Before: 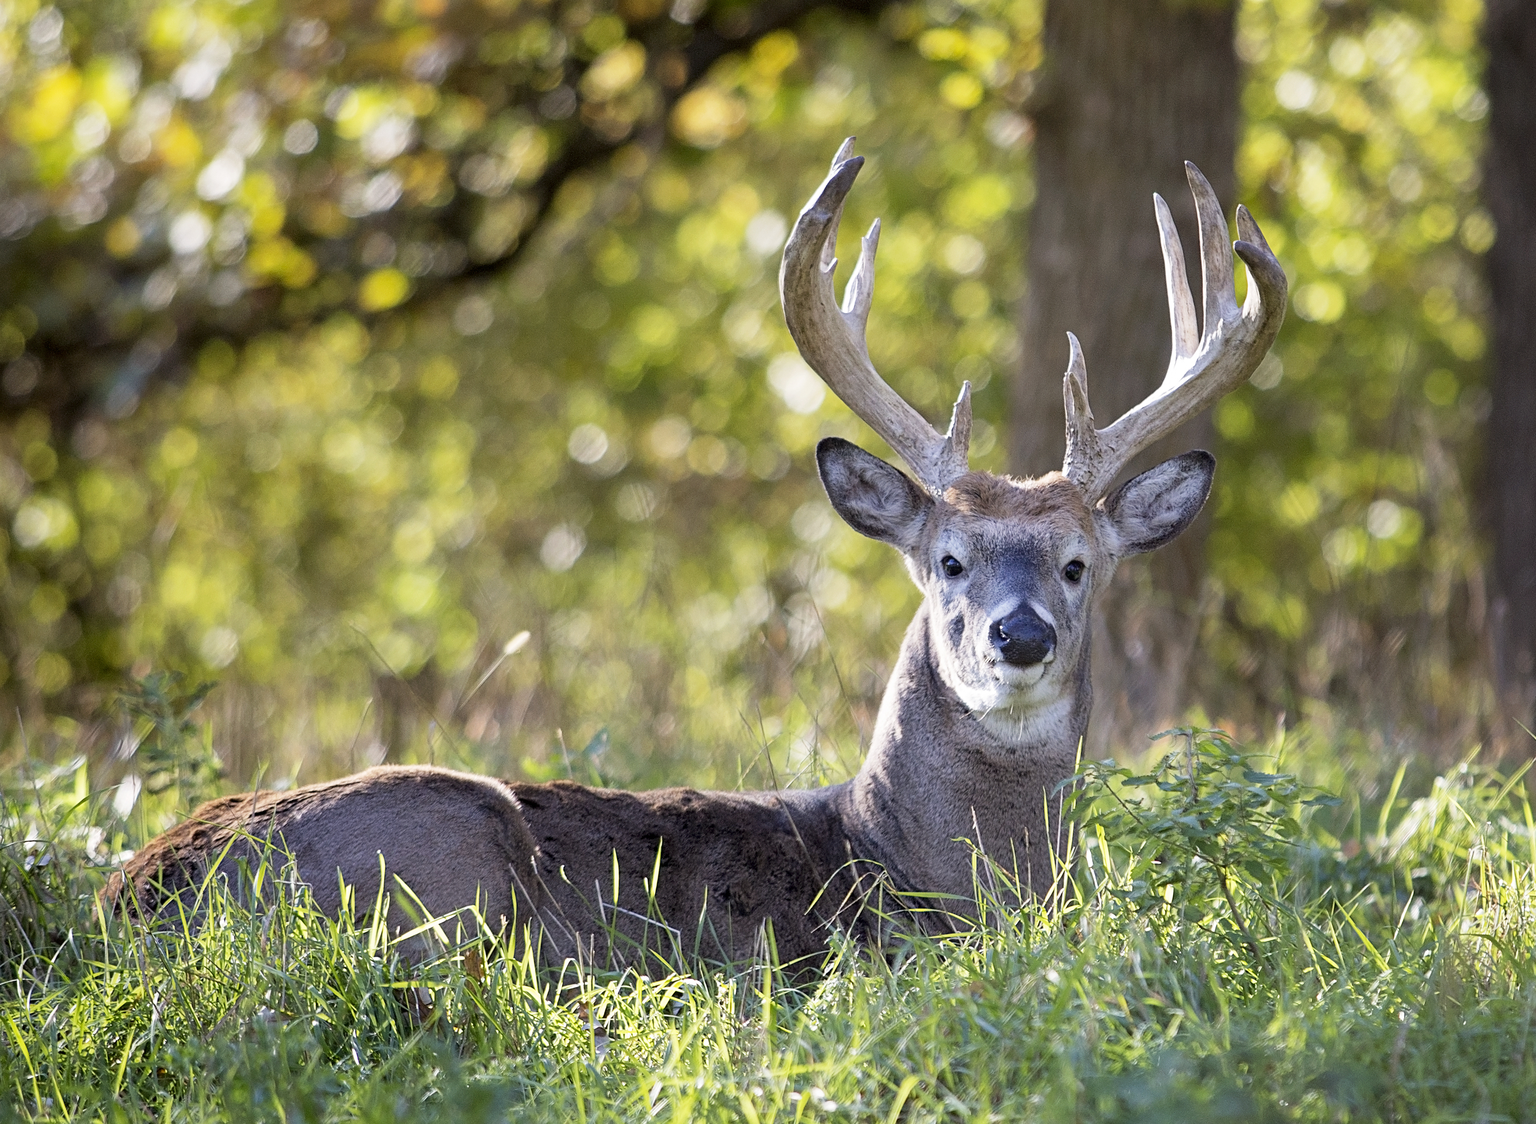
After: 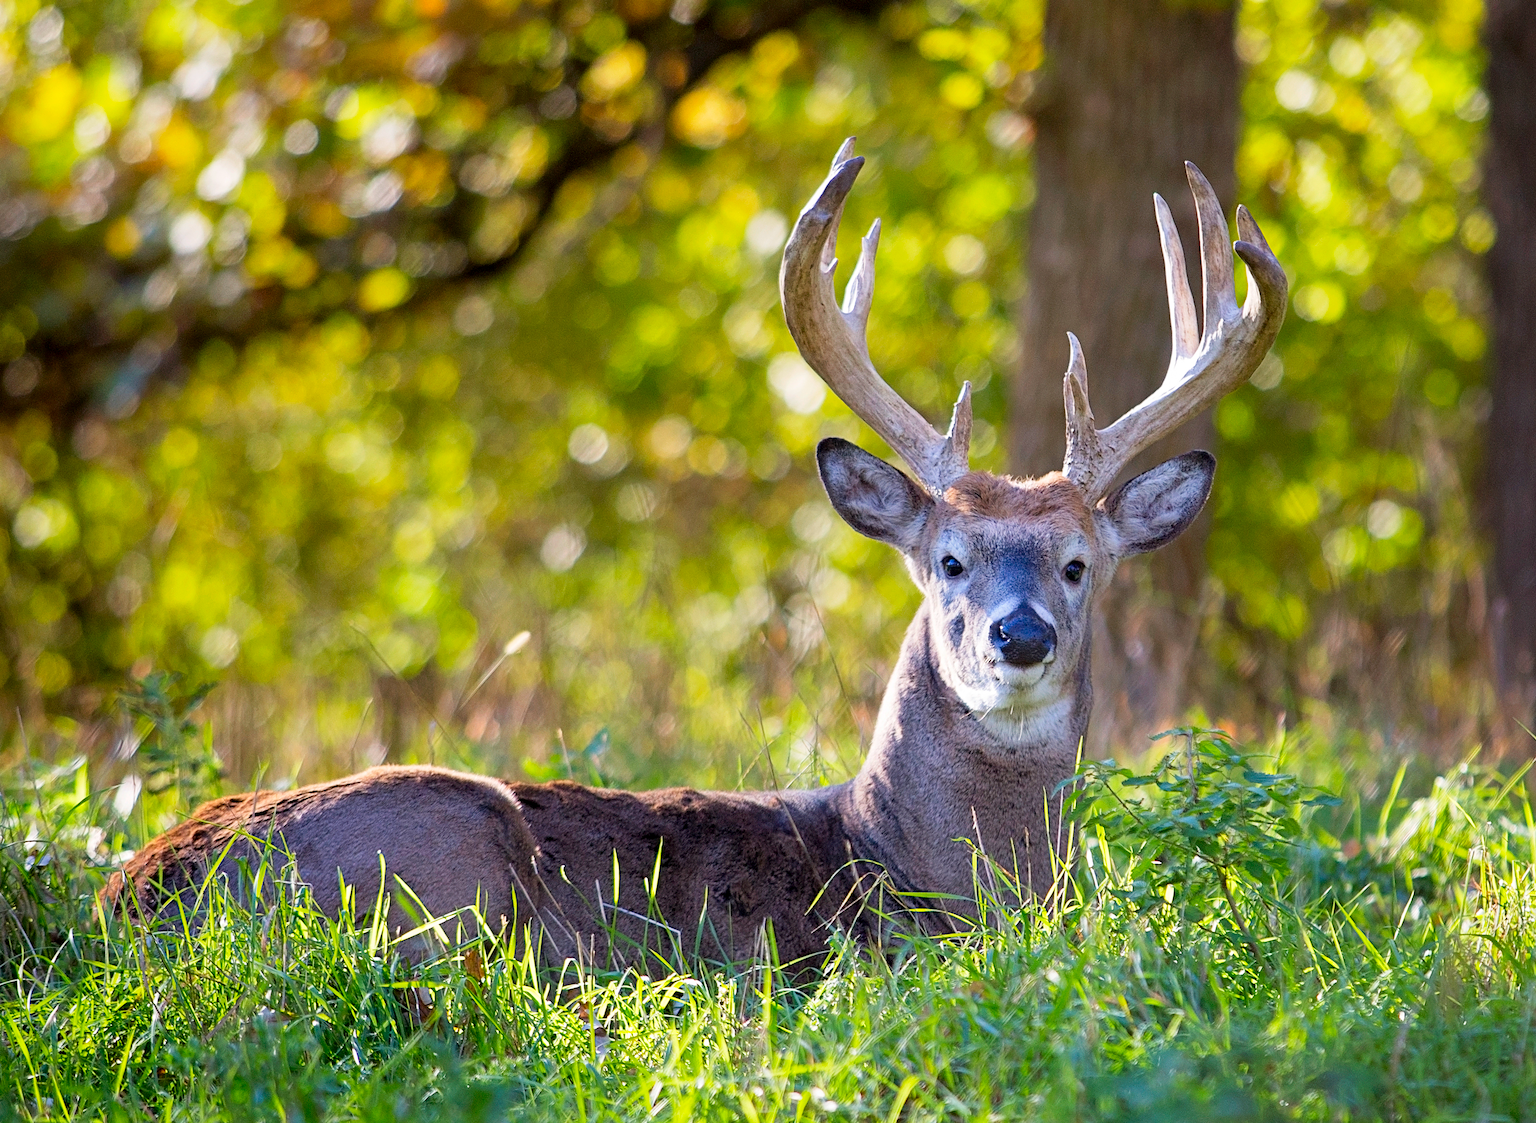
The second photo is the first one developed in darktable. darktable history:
contrast brightness saturation: saturation 0.509
